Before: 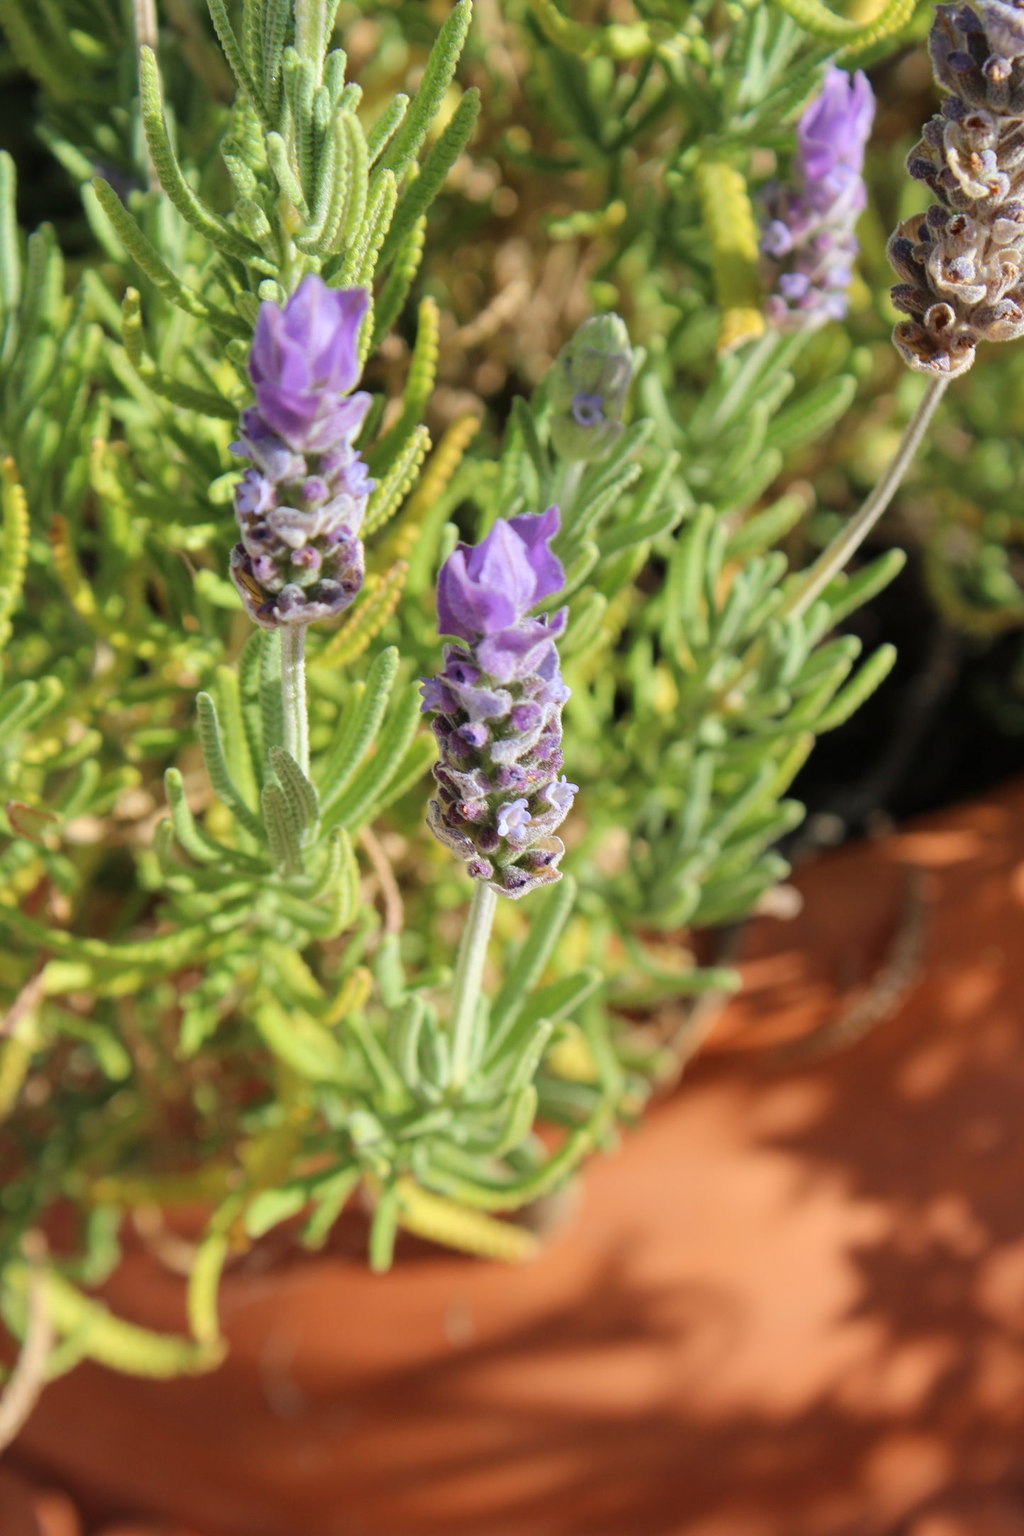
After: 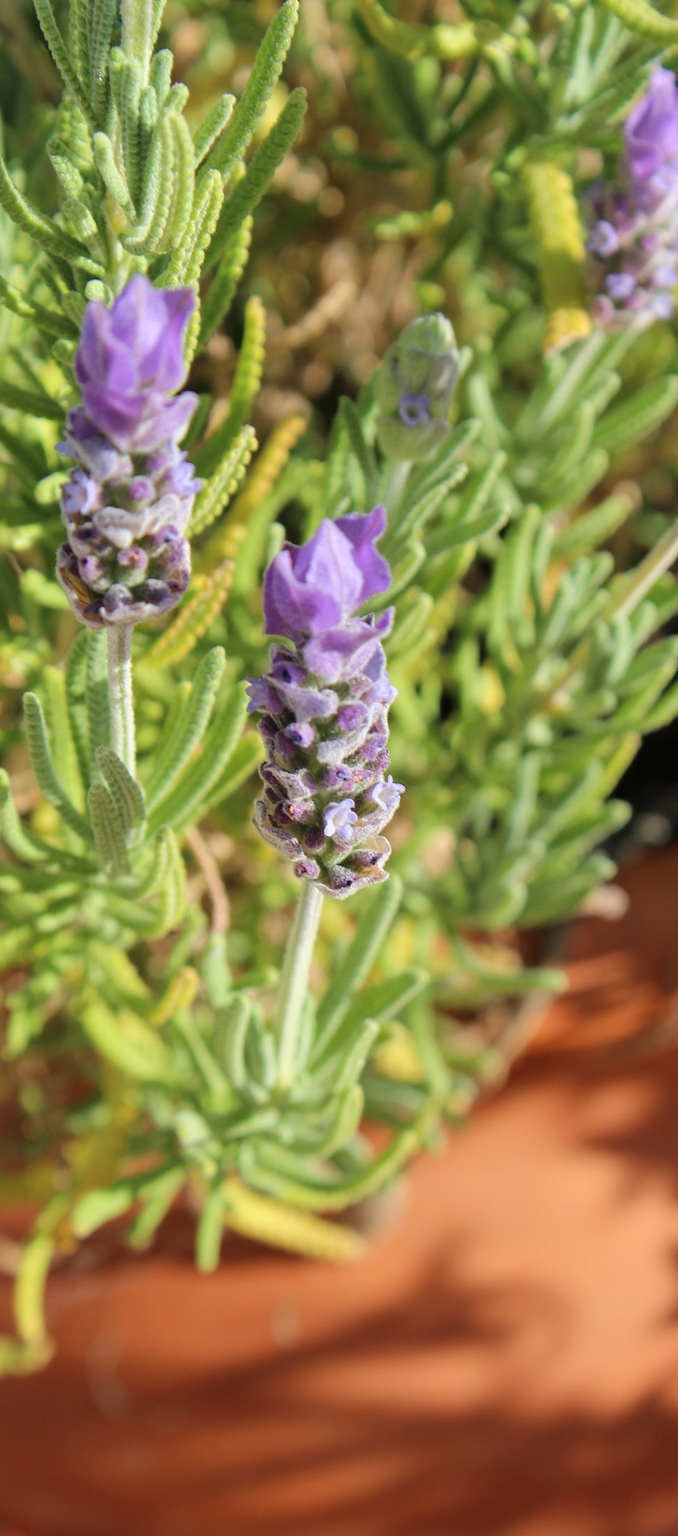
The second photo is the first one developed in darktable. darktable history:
crop: left 16.972%, right 16.749%
